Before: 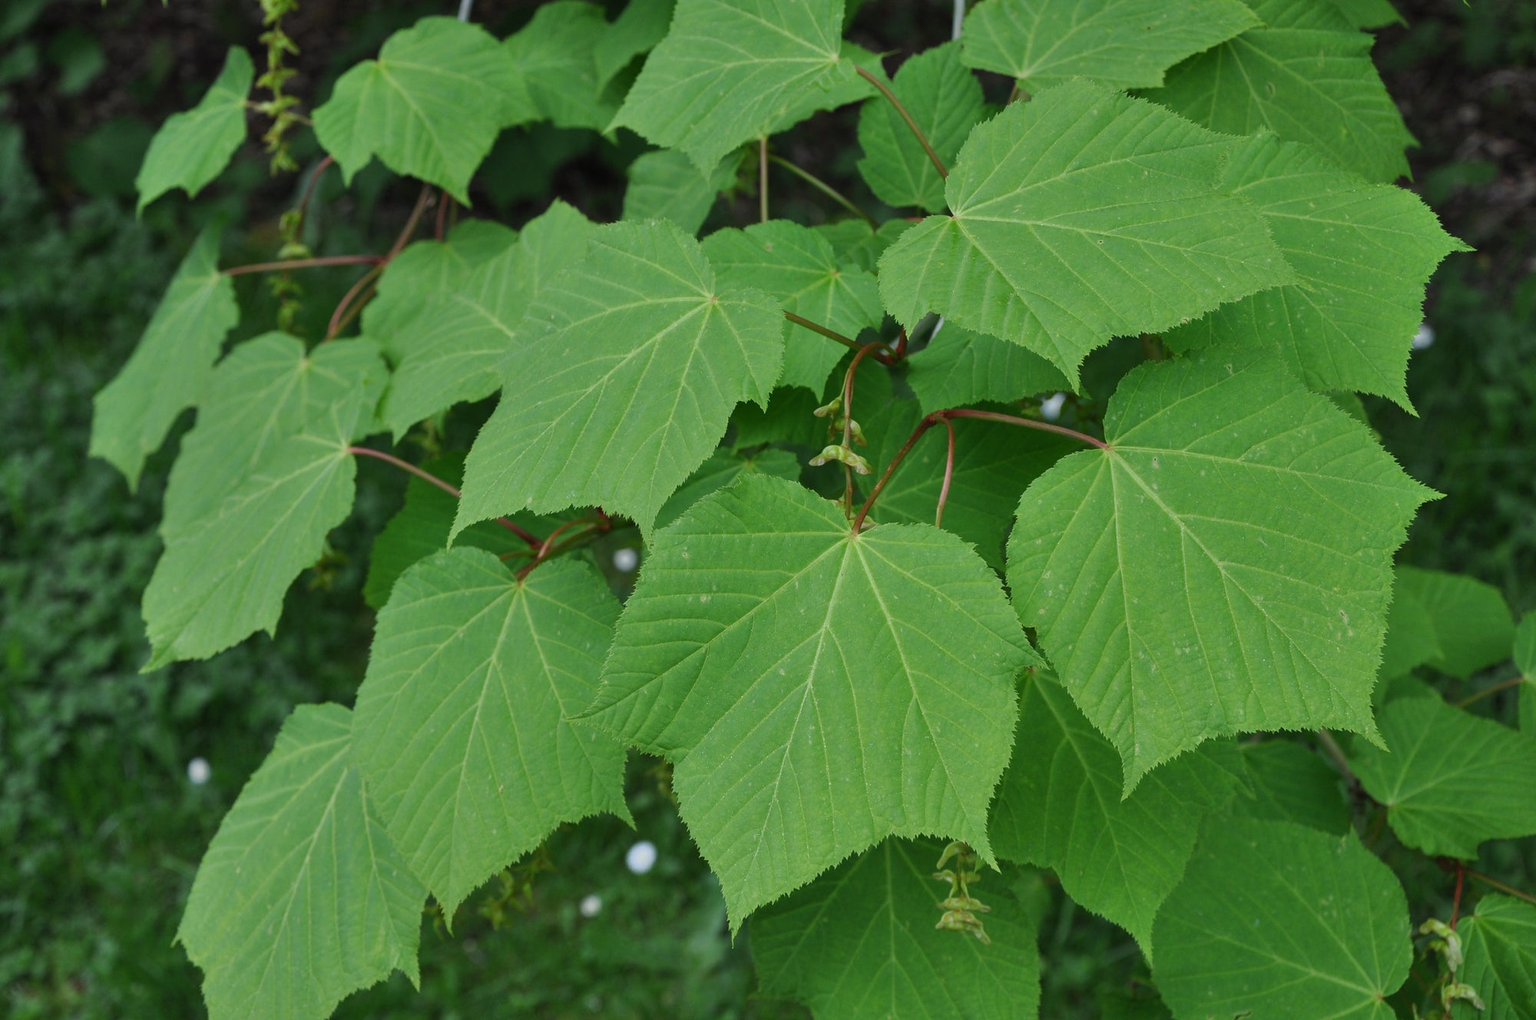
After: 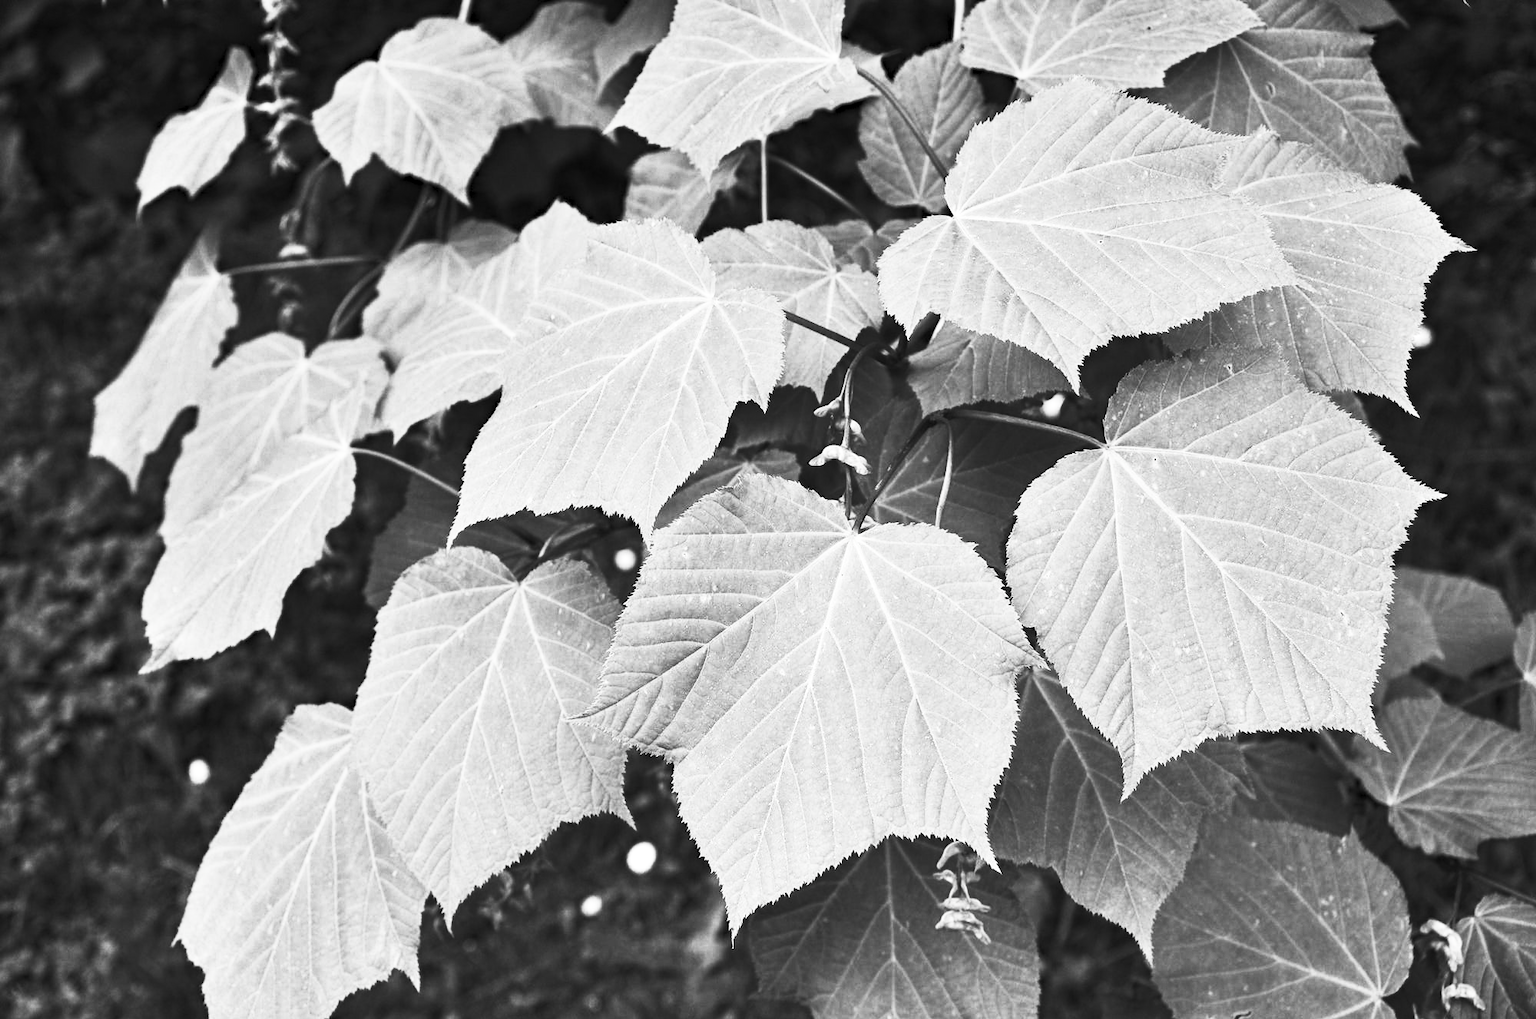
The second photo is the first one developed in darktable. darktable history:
haze removal: strength 0.294, distance 0.256, compatibility mode true, adaptive false
tone equalizer: -8 EV -1.11 EV, -7 EV -0.974 EV, -6 EV -0.898 EV, -5 EV -0.595 EV, -3 EV 0.582 EV, -2 EV 0.891 EV, -1 EV 0.988 EV, +0 EV 1.06 EV, edges refinement/feathering 500, mask exposure compensation -1.57 EV, preserve details no
contrast brightness saturation: contrast 0.524, brightness 0.471, saturation -0.997
